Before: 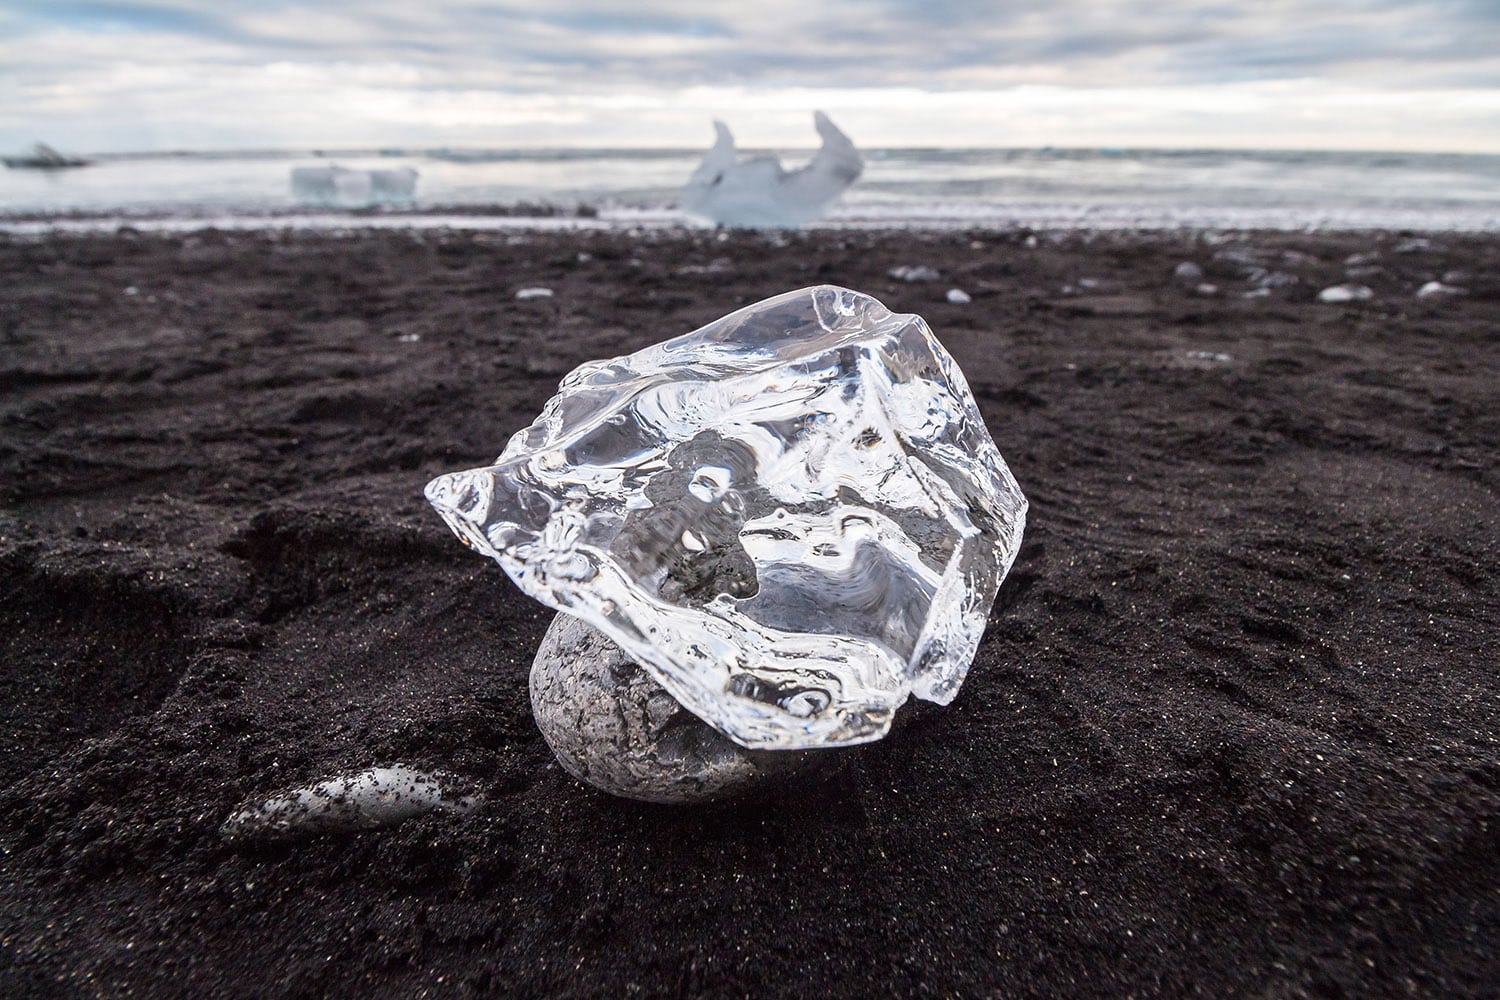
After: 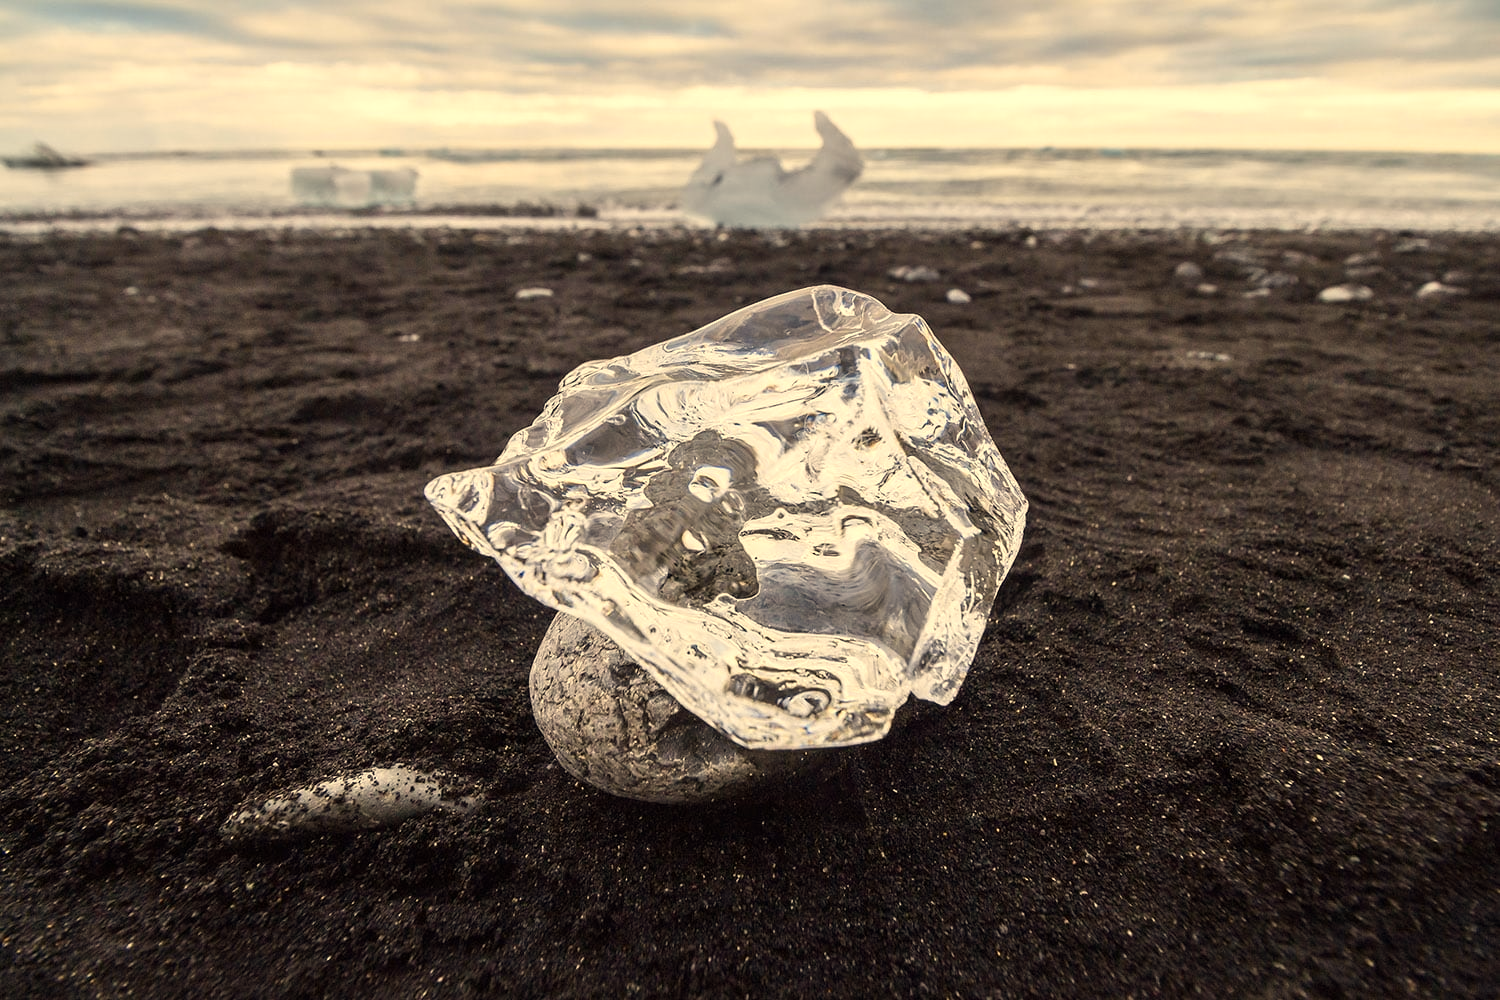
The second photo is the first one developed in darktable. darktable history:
color contrast: green-magenta contrast 0.8, blue-yellow contrast 1.1, unbound 0
white balance: red 1.123, blue 0.83
